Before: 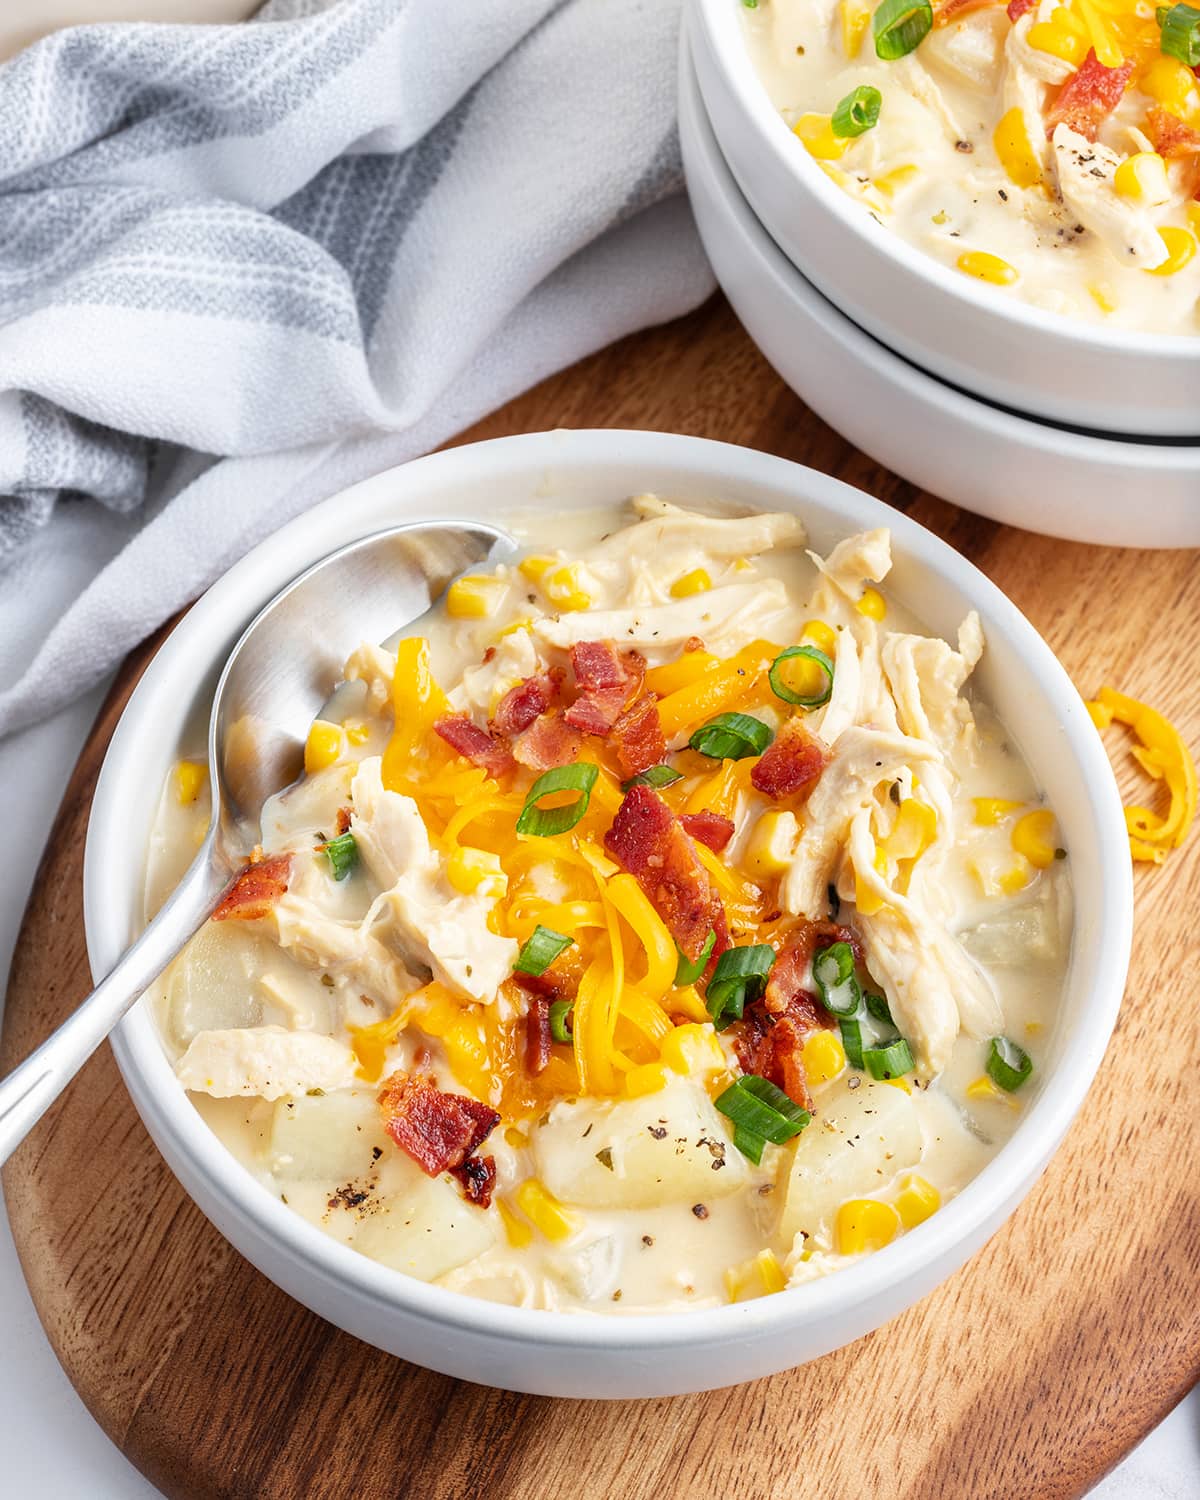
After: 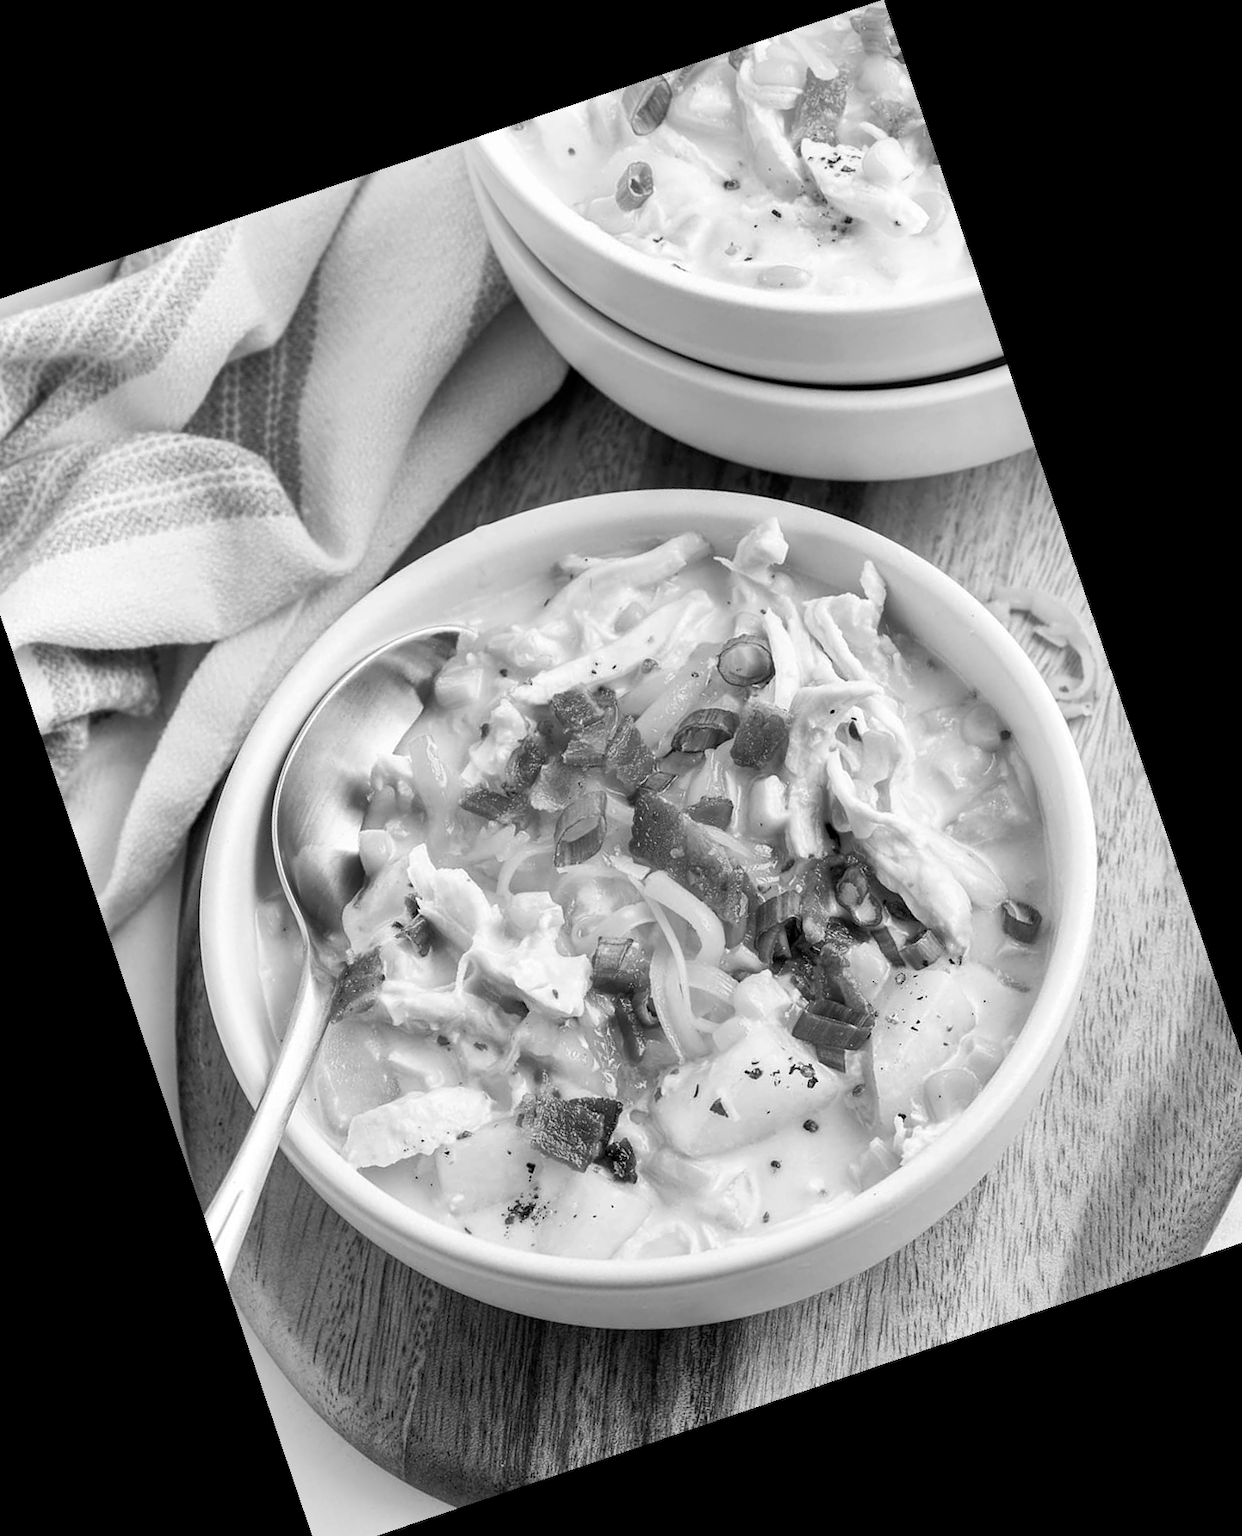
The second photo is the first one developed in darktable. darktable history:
crop and rotate: angle 18.72°, left 6.841%, right 3.912%, bottom 1.157%
exposure: black level correction 0.005, exposure 0.015 EV, compensate highlight preservation false
color zones: curves: ch1 [(0, -0.394) (0.143, -0.394) (0.286, -0.394) (0.429, -0.392) (0.571, -0.391) (0.714, -0.391) (0.857, -0.391) (1, -0.394)]
tone equalizer: on, module defaults
shadows and highlights: soften with gaussian
color correction: highlights a* 0.078, highlights b* -0.854
color balance rgb: perceptual saturation grading › global saturation 0.275%, global vibrance 14.21%
